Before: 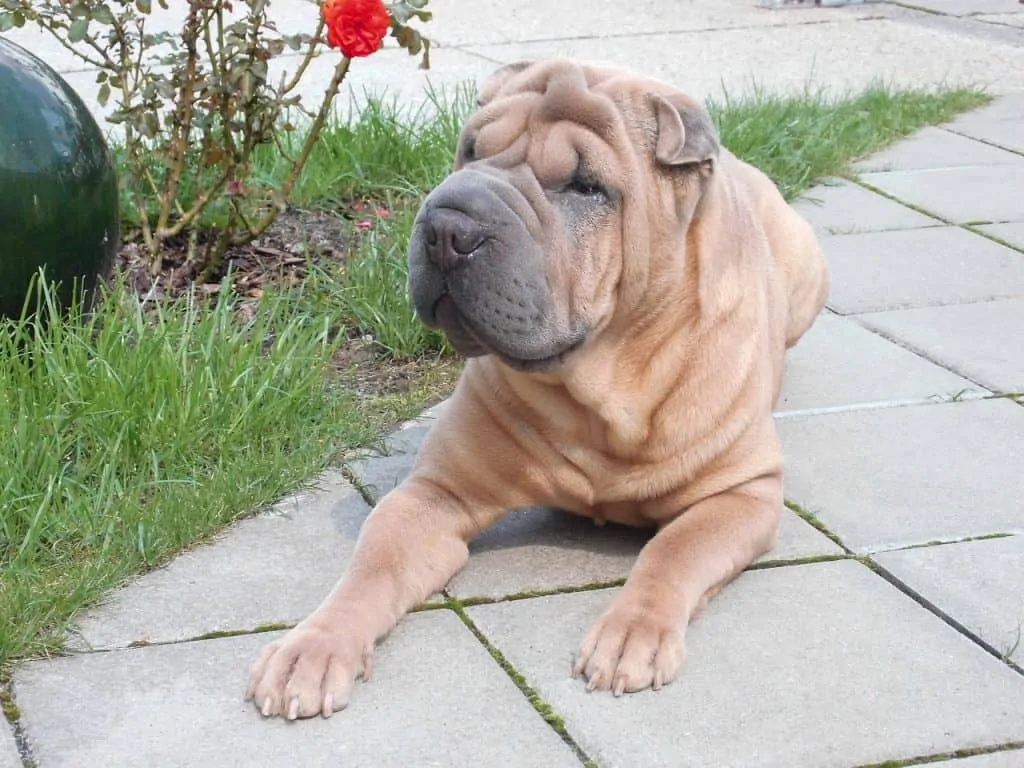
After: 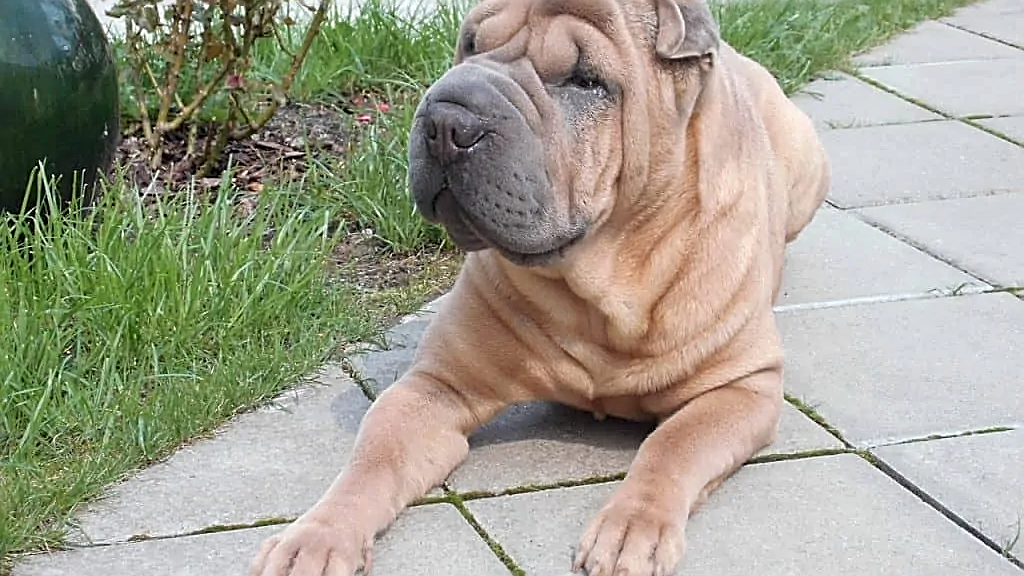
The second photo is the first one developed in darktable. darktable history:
local contrast: highlights 100%, shadows 100%, detail 120%, midtone range 0.2
crop: top 13.819%, bottom 11.169%
exposure: exposure -0.064 EV, compensate highlight preservation false
sharpen: amount 0.901
